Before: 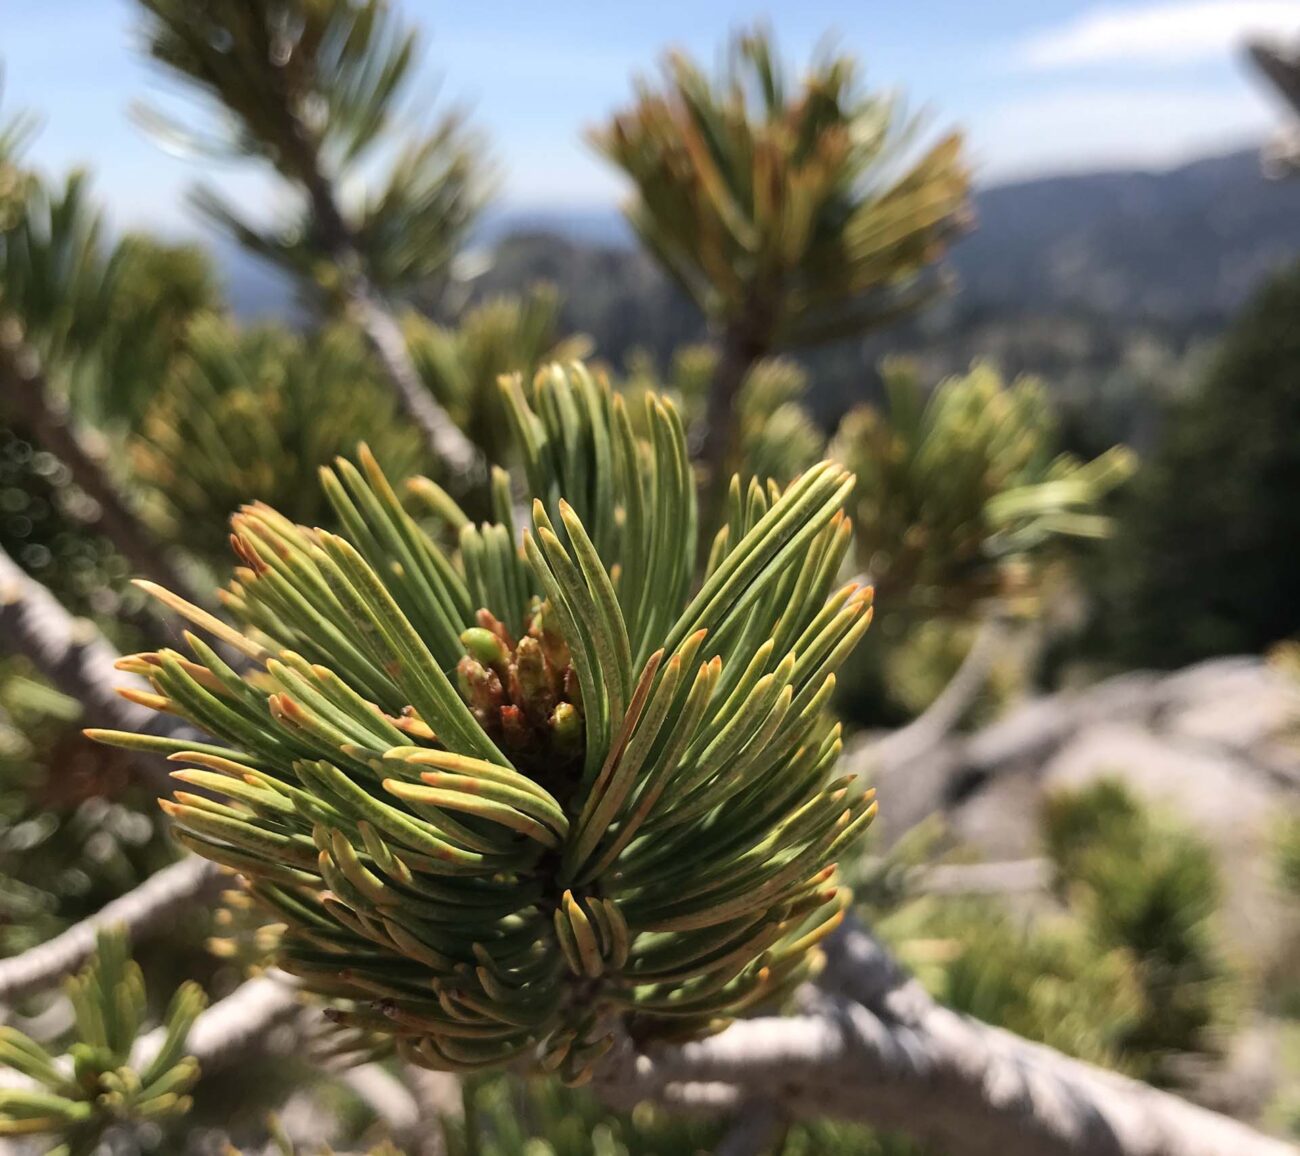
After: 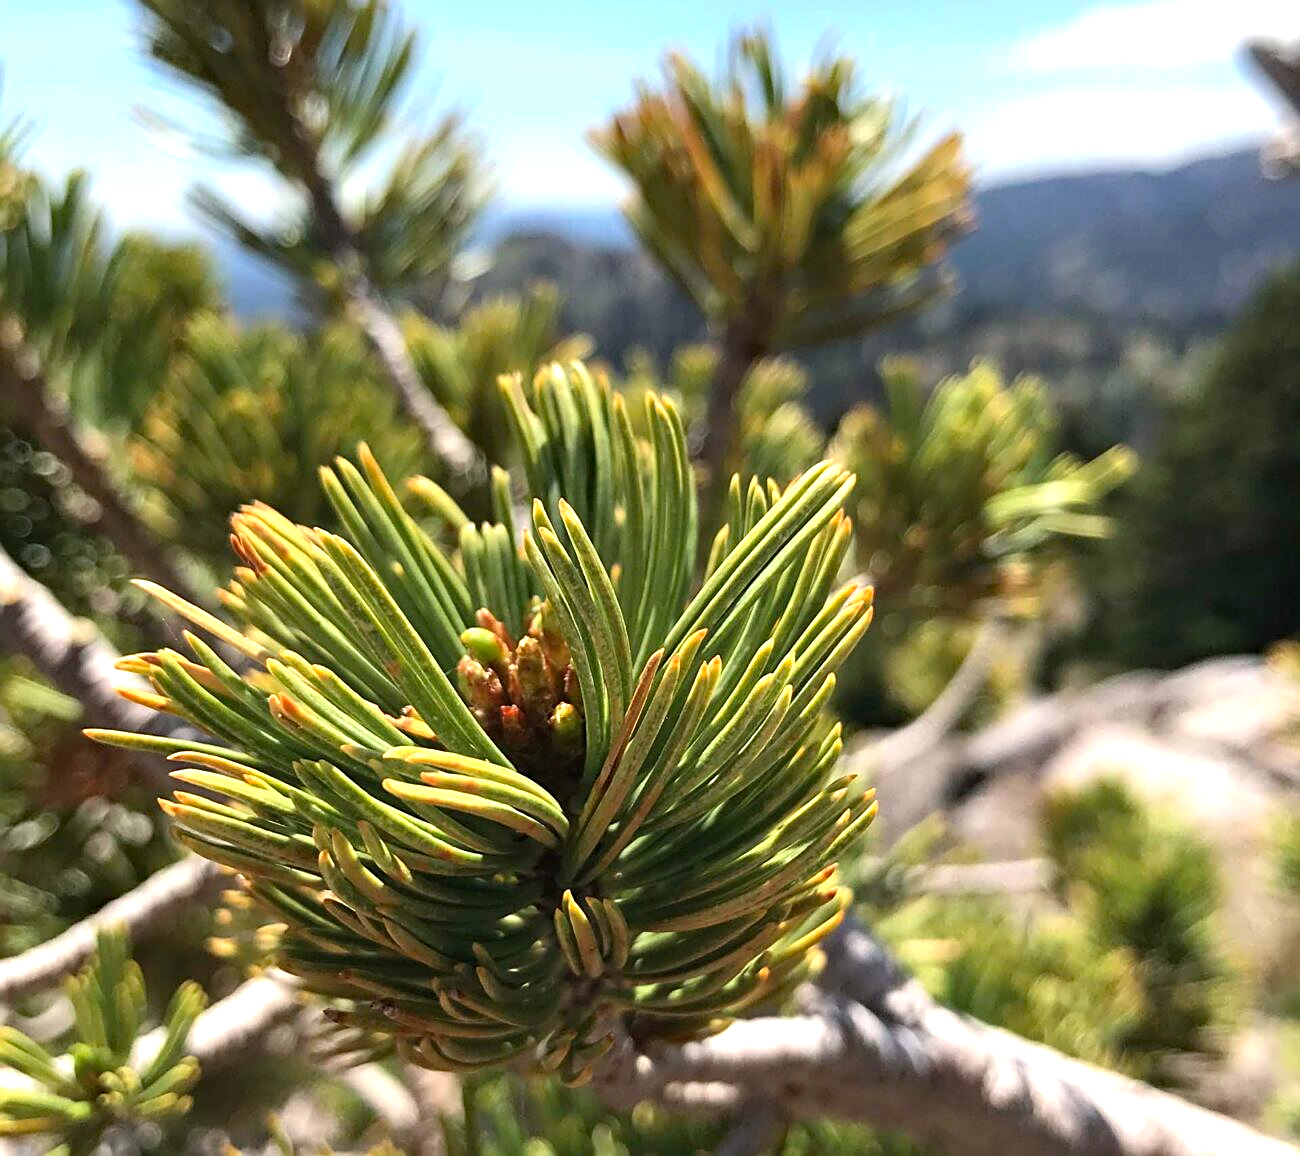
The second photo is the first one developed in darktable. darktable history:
white balance: red 0.978, blue 0.999
sharpen: on, module defaults
haze removal: compatibility mode true, adaptive false
exposure: black level correction 0, exposure 0.7 EV, compensate exposure bias true, compensate highlight preservation false
